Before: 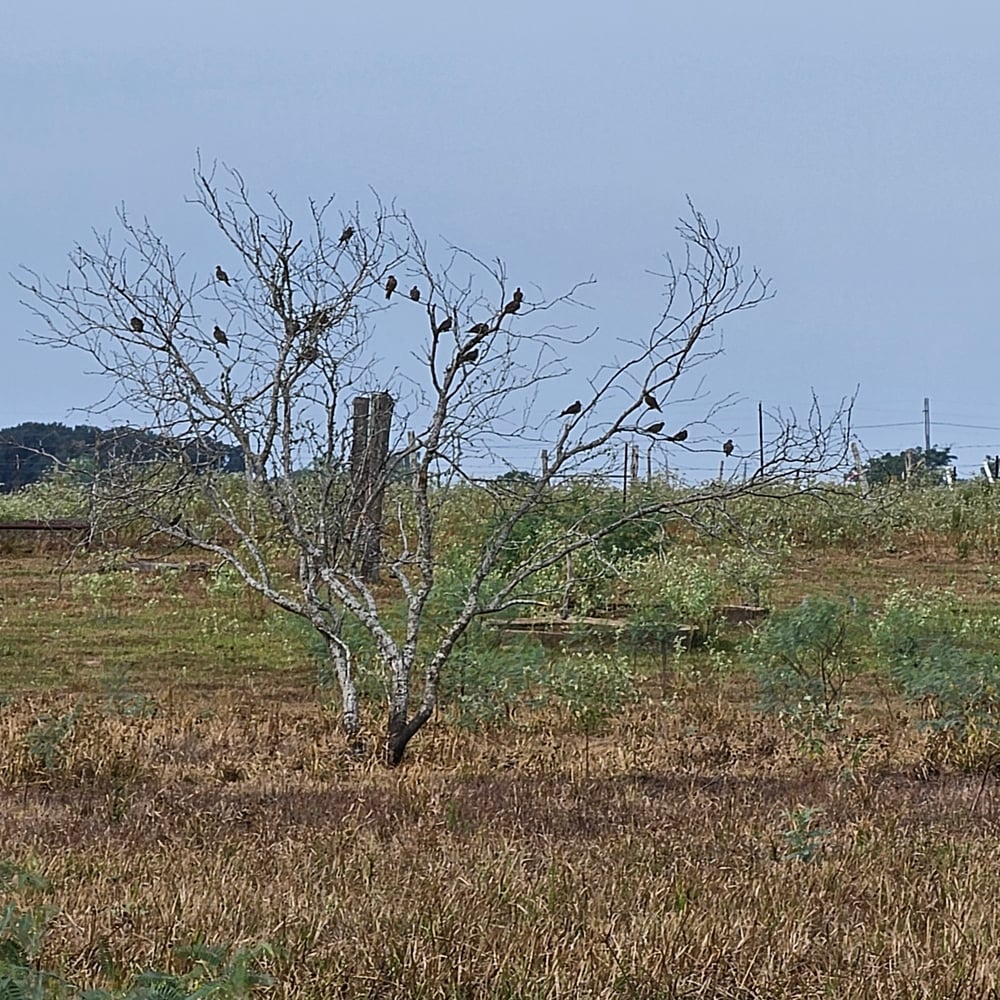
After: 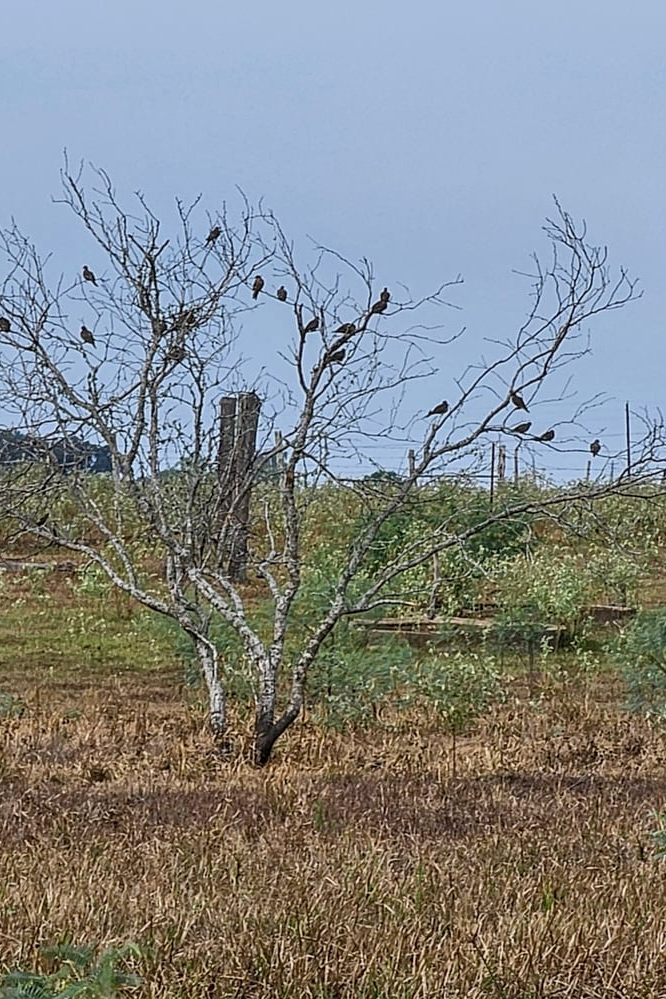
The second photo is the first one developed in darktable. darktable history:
levels: levels [0, 0.48, 0.961]
color balance rgb: contrast -10%
crop and rotate: left 13.342%, right 19.991%
local contrast: on, module defaults
